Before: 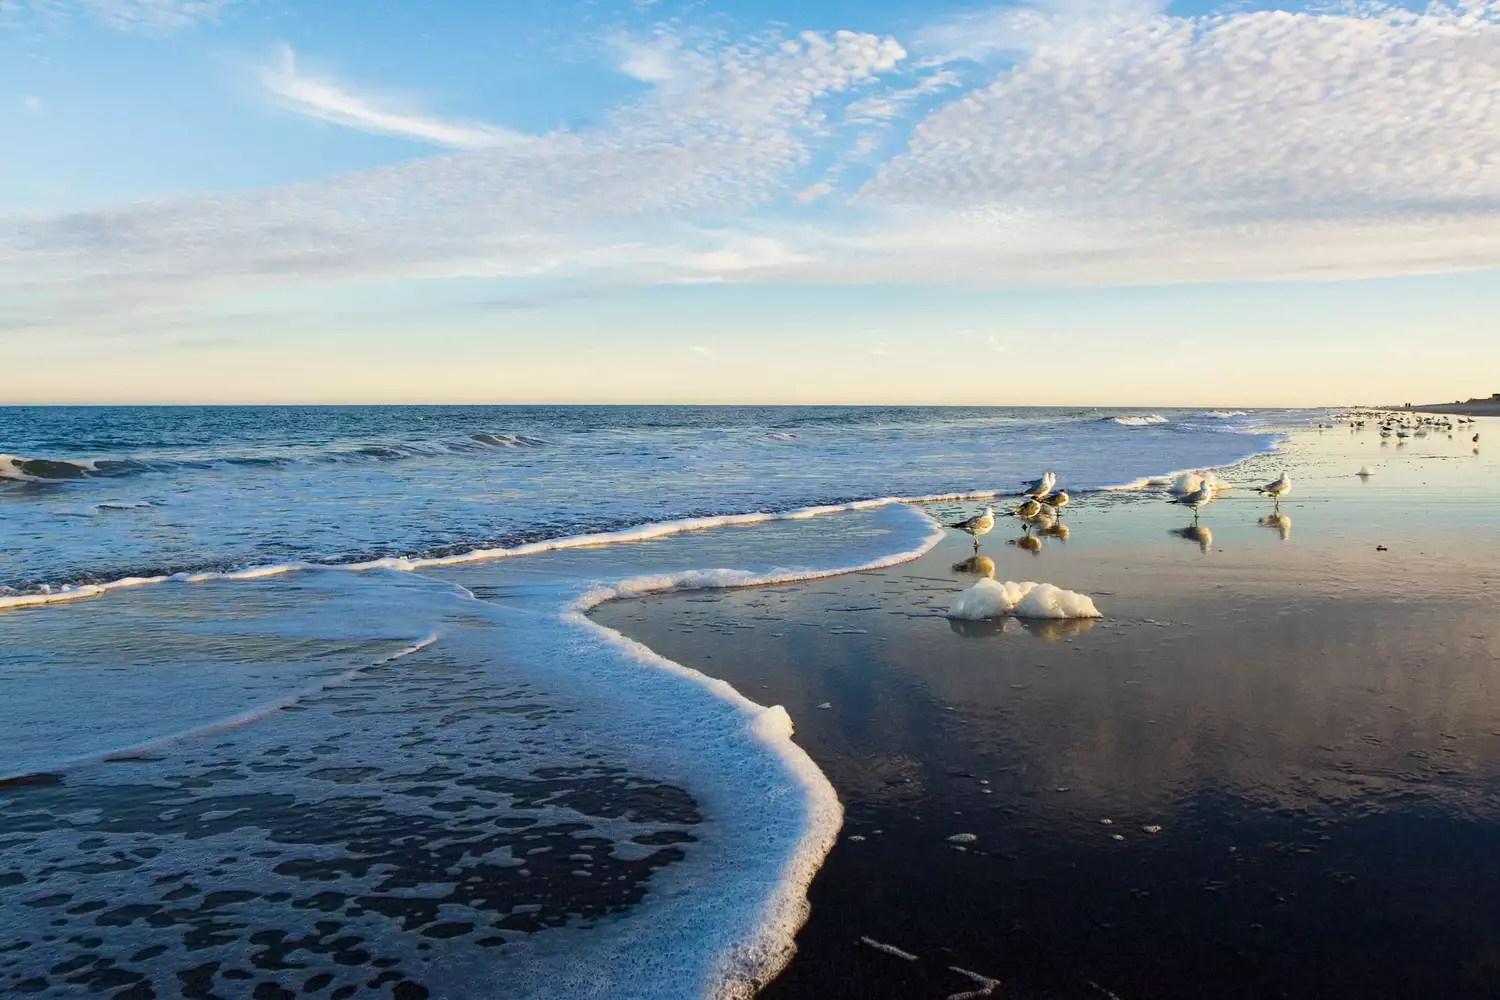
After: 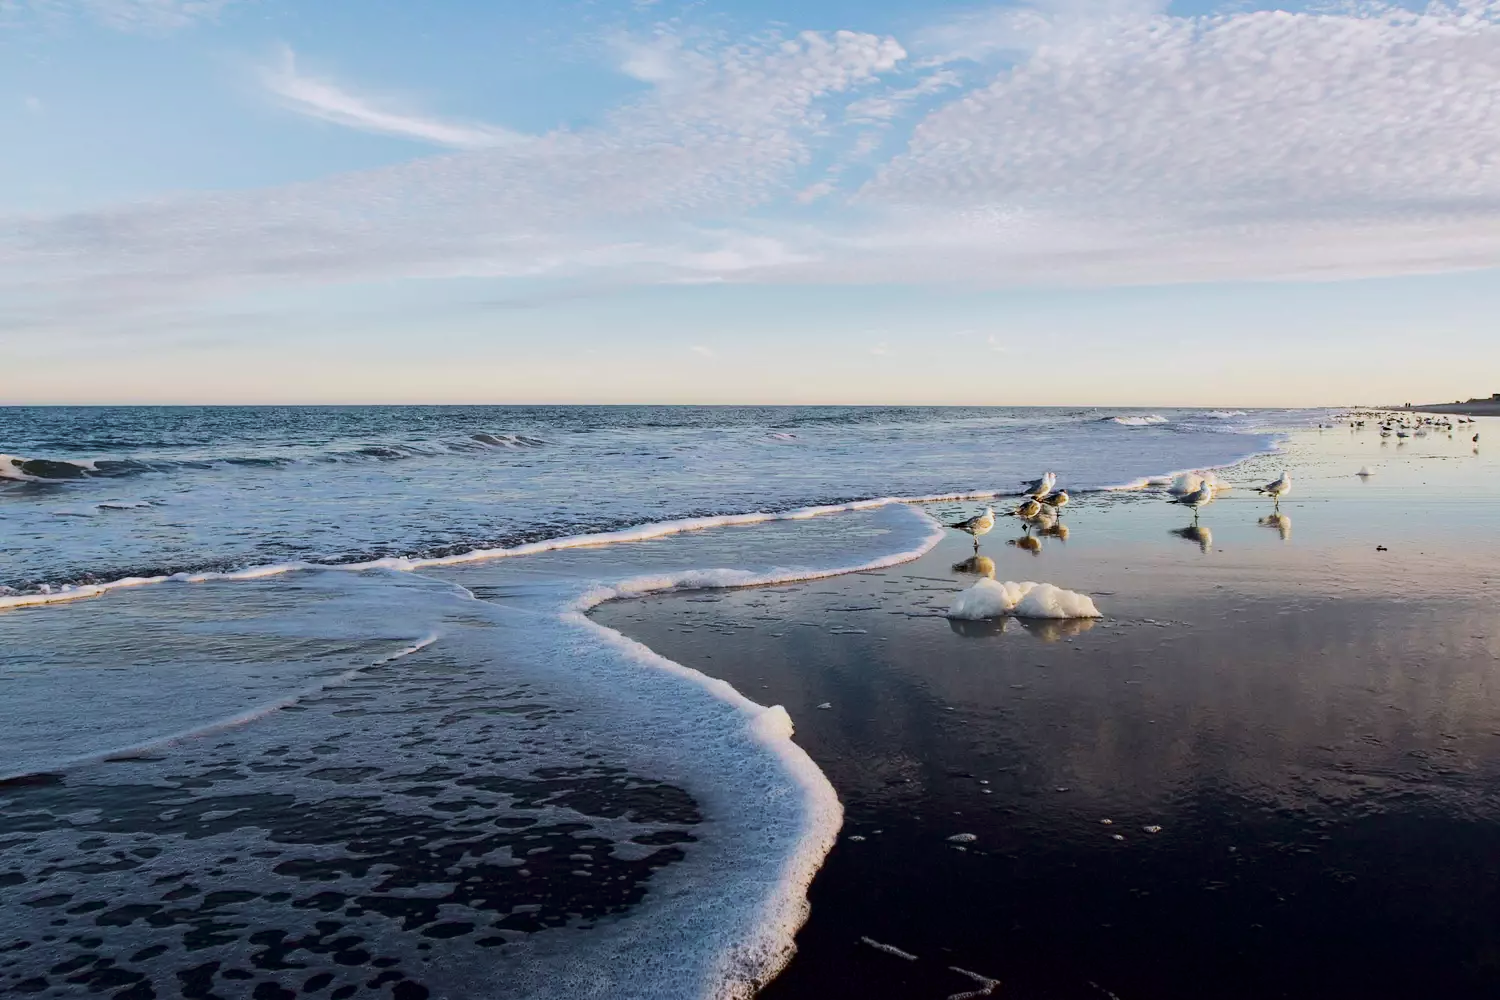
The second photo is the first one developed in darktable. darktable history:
exposure: exposure -0.151 EV, compensate highlight preservation false
tone curve: curves: ch0 [(0, 0) (0.052, 0.018) (0.236, 0.207) (0.41, 0.417) (0.485, 0.518) (0.54, 0.584) (0.625, 0.666) (0.845, 0.828) (0.994, 0.964)]; ch1 [(0, 0) (0.136, 0.146) (0.317, 0.34) (0.382, 0.408) (0.434, 0.441) (0.472, 0.479) (0.498, 0.501) (0.557, 0.558) (0.616, 0.59) (0.739, 0.7) (1, 1)]; ch2 [(0, 0) (0.352, 0.403) (0.447, 0.466) (0.482, 0.482) (0.528, 0.526) (0.586, 0.577) (0.618, 0.621) (0.785, 0.747) (1, 1)], color space Lab, independent channels, preserve colors none
color calibration: illuminant as shot in camera, x 0.358, y 0.373, temperature 4628.91 K
